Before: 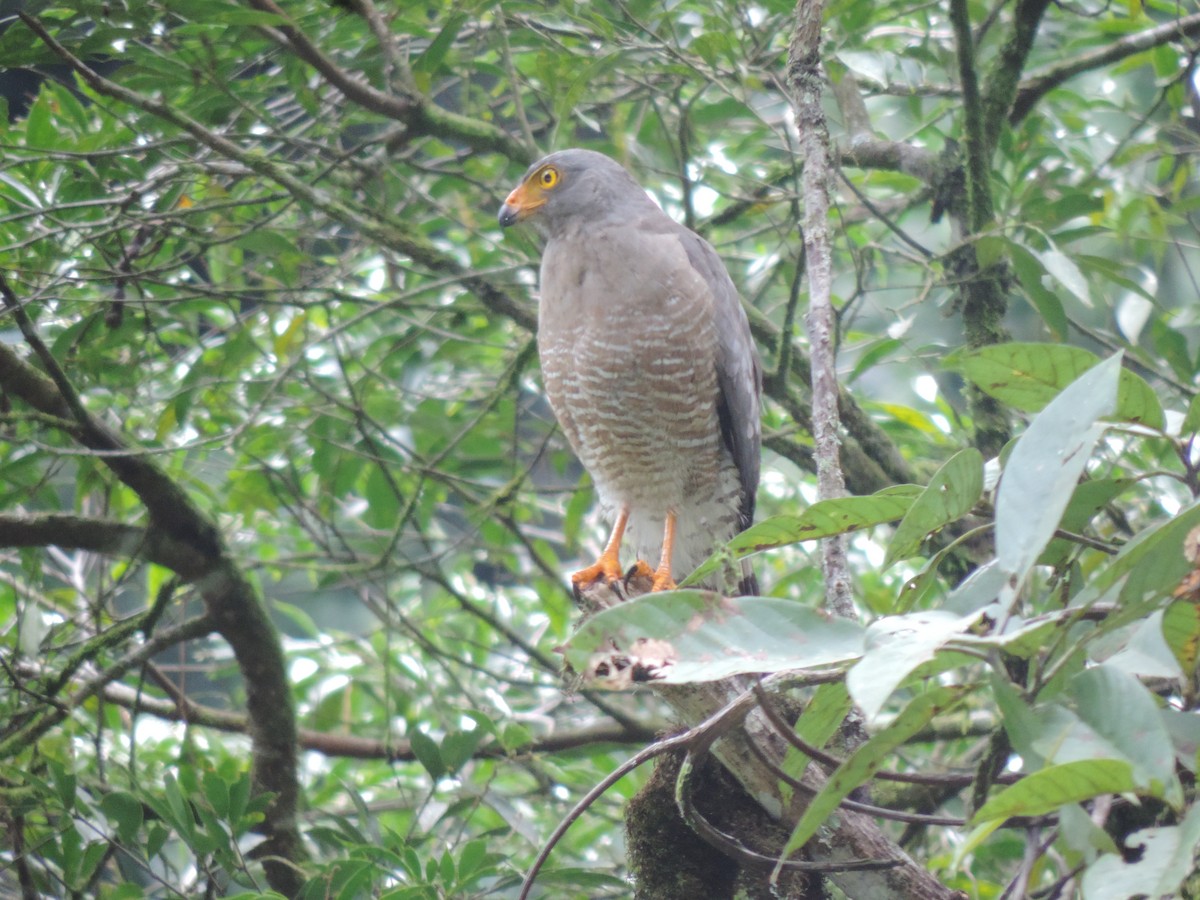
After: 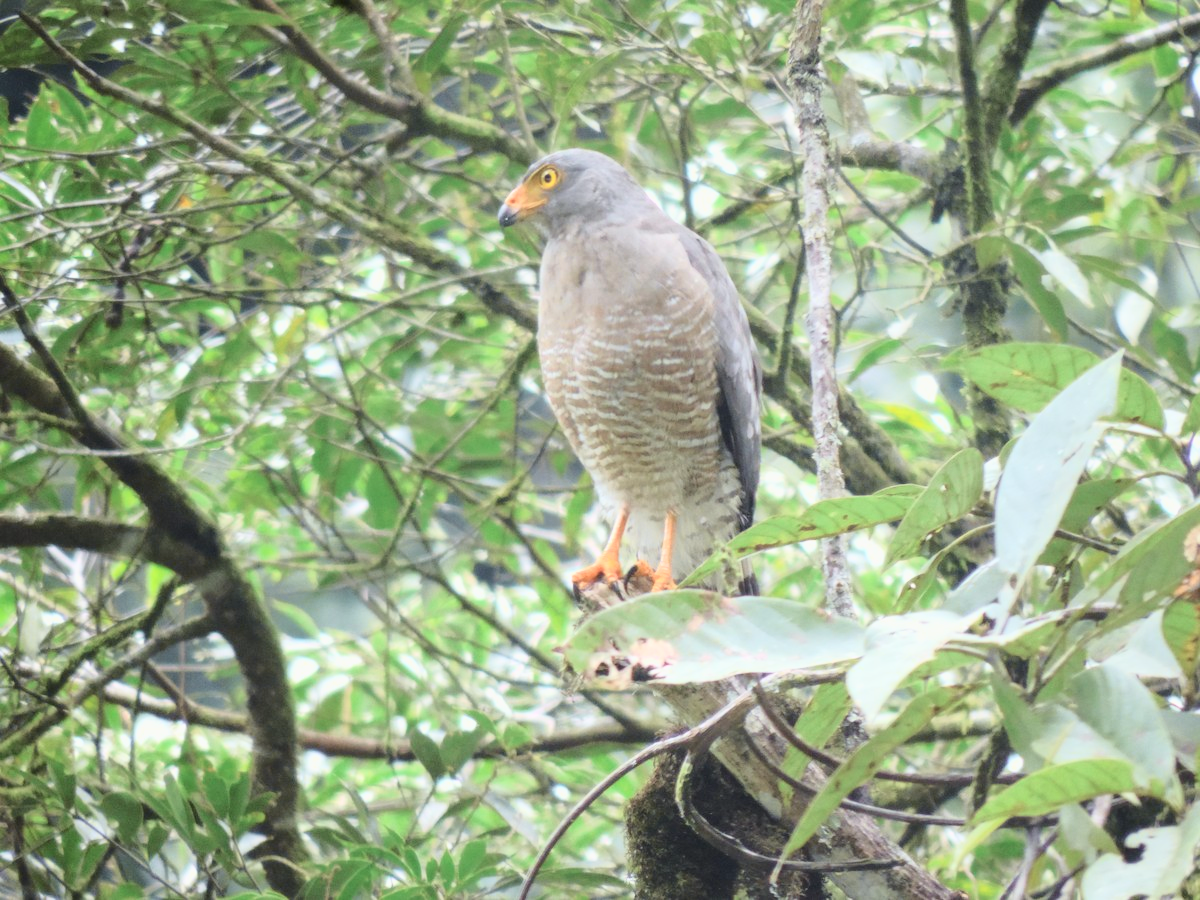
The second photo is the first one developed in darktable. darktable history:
tone curve: curves: ch0 [(0, 0.023) (0.087, 0.065) (0.184, 0.168) (0.45, 0.54) (0.57, 0.683) (0.706, 0.841) (0.877, 0.948) (1, 0.984)]; ch1 [(0, 0) (0.388, 0.369) (0.447, 0.447) (0.505, 0.5) (0.534, 0.535) (0.563, 0.563) (0.579, 0.59) (0.644, 0.663) (1, 1)]; ch2 [(0, 0) (0.301, 0.259) (0.385, 0.395) (0.492, 0.496) (0.518, 0.537) (0.583, 0.605) (0.673, 0.667) (1, 1)], color space Lab, independent channels, preserve colors none
